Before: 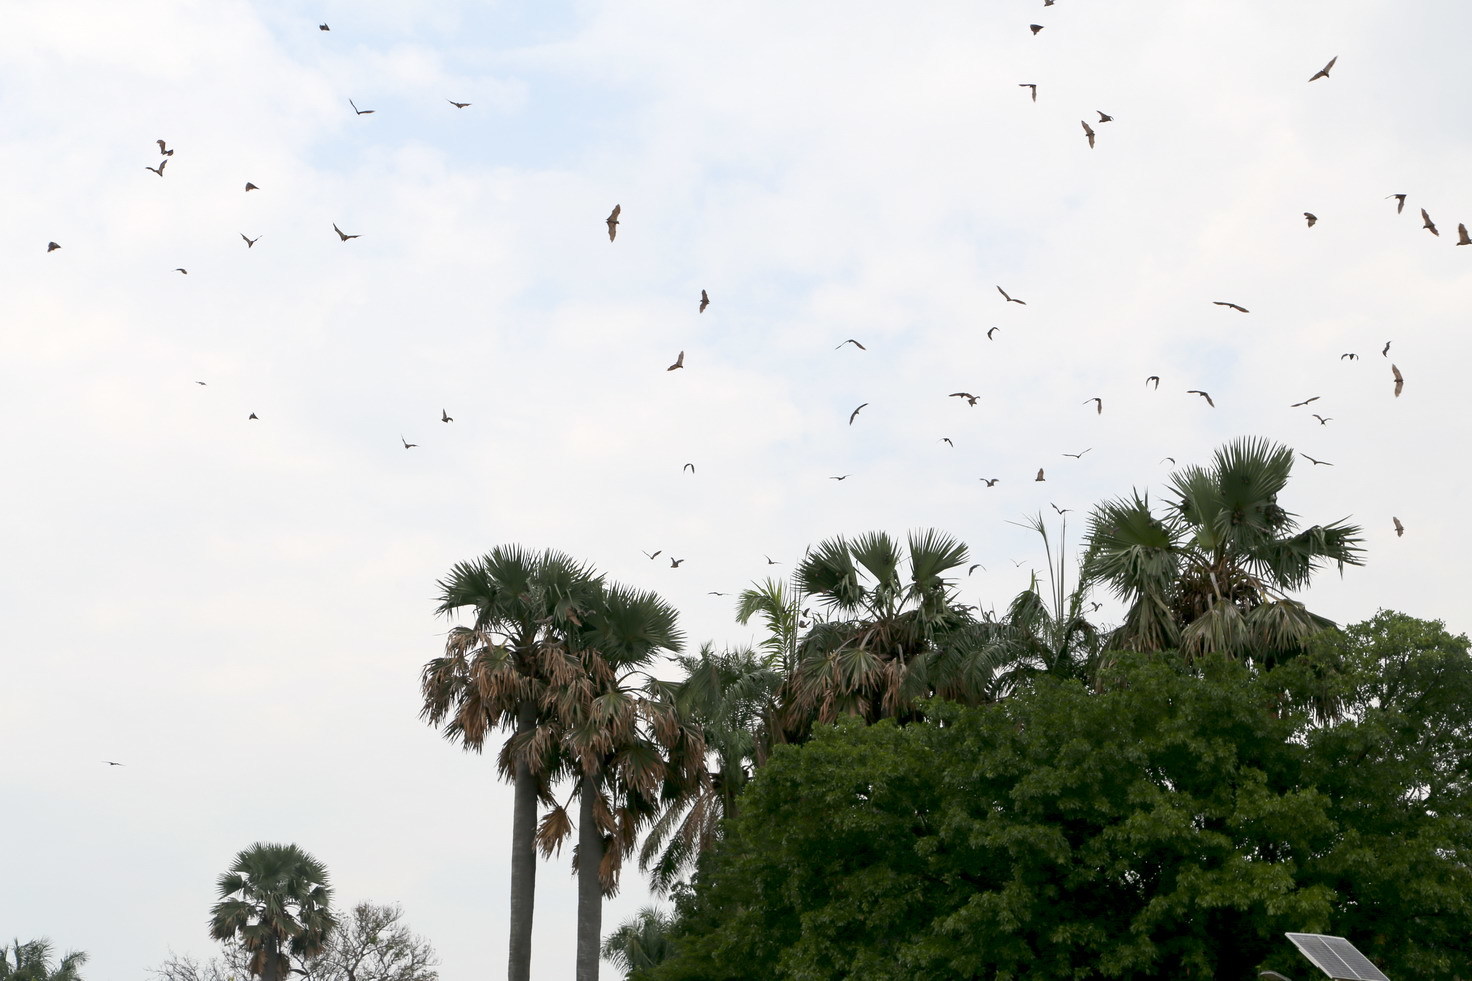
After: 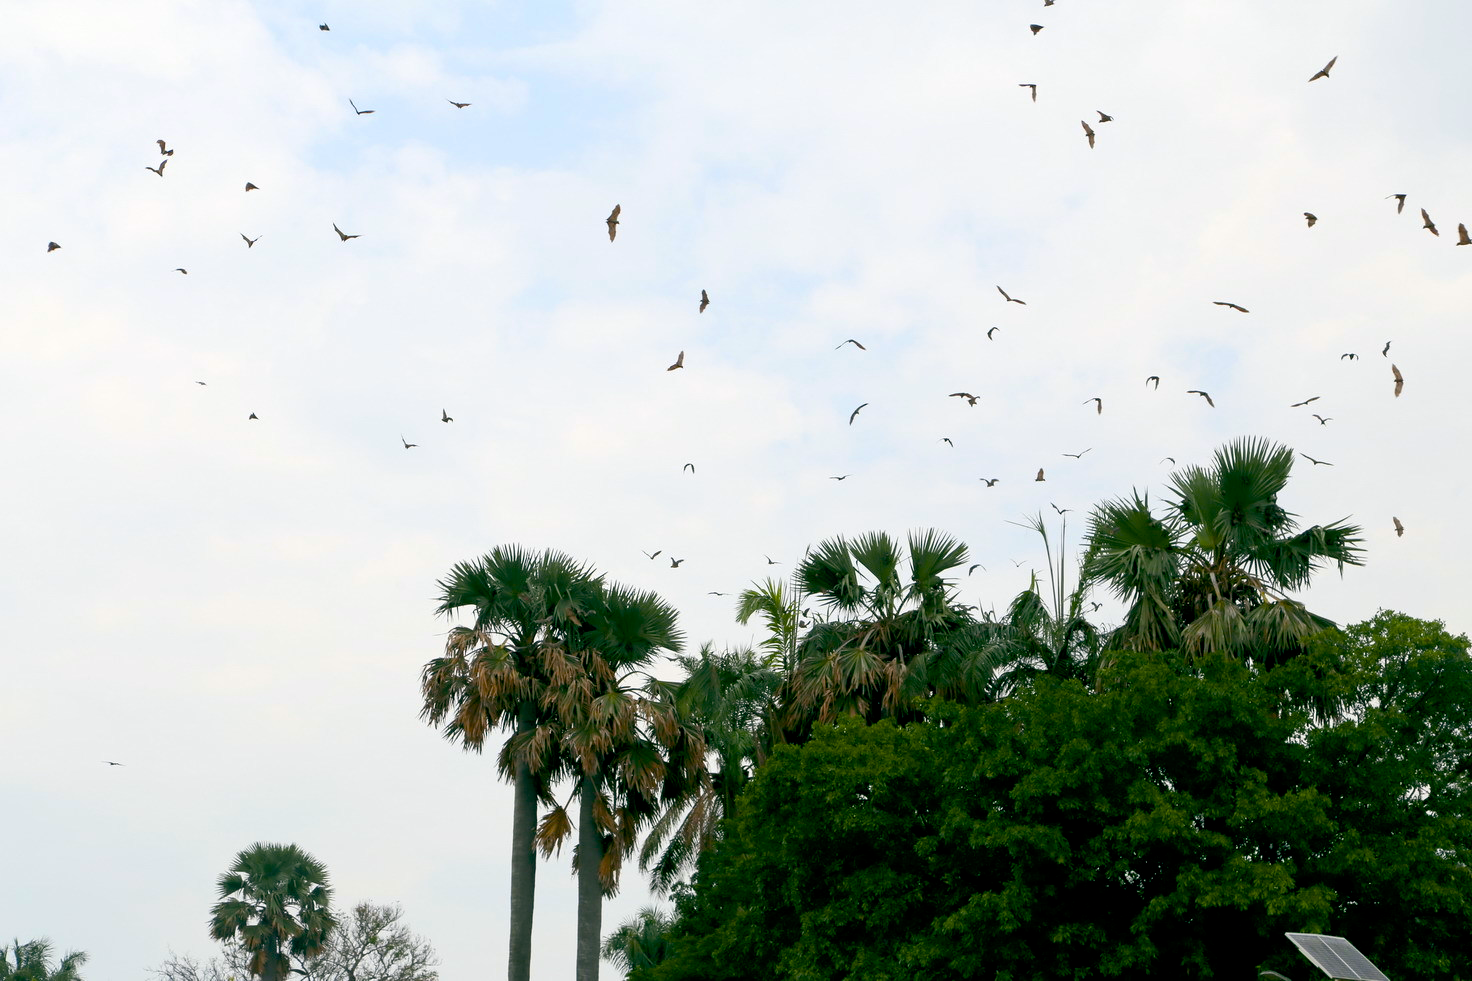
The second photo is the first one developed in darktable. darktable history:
color balance rgb: global offset › luminance -0.347%, global offset › chroma 0.114%, global offset › hue 167.74°, perceptual saturation grading › global saturation 36.271%, perceptual saturation grading › shadows 36.226%, global vibrance 14.693%
